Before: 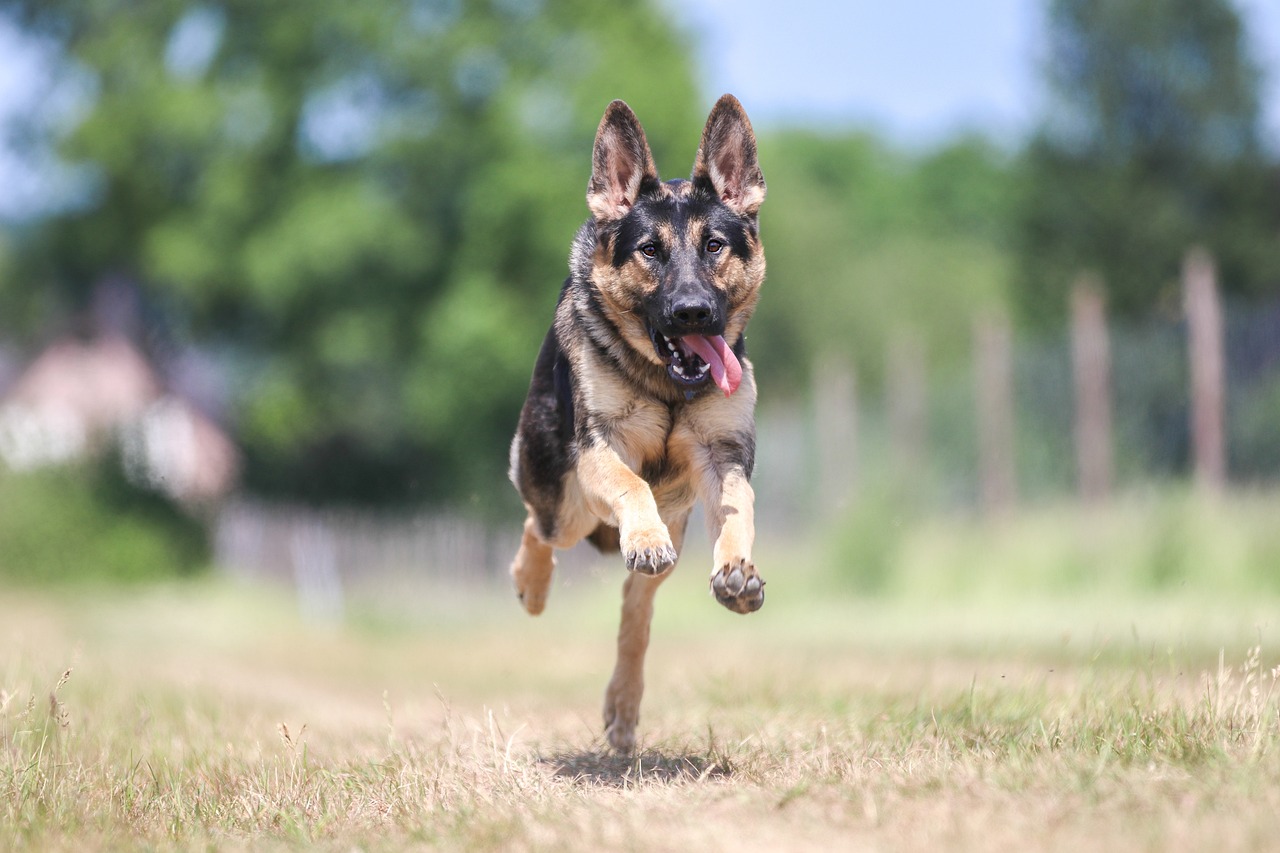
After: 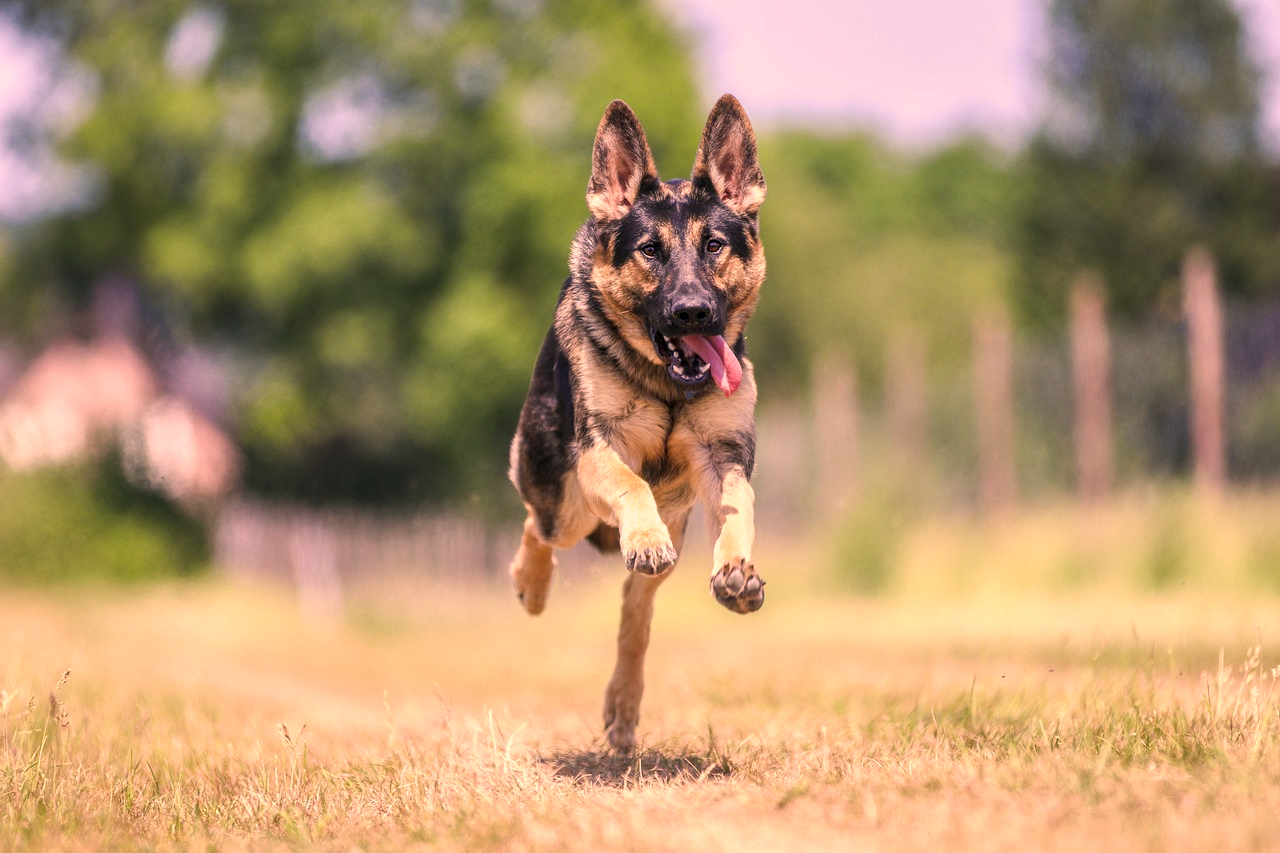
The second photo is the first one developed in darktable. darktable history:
local contrast: detail 130%
color correction: highlights a* 21.88, highlights b* 22.25
contrast brightness saturation: saturation 0.1
